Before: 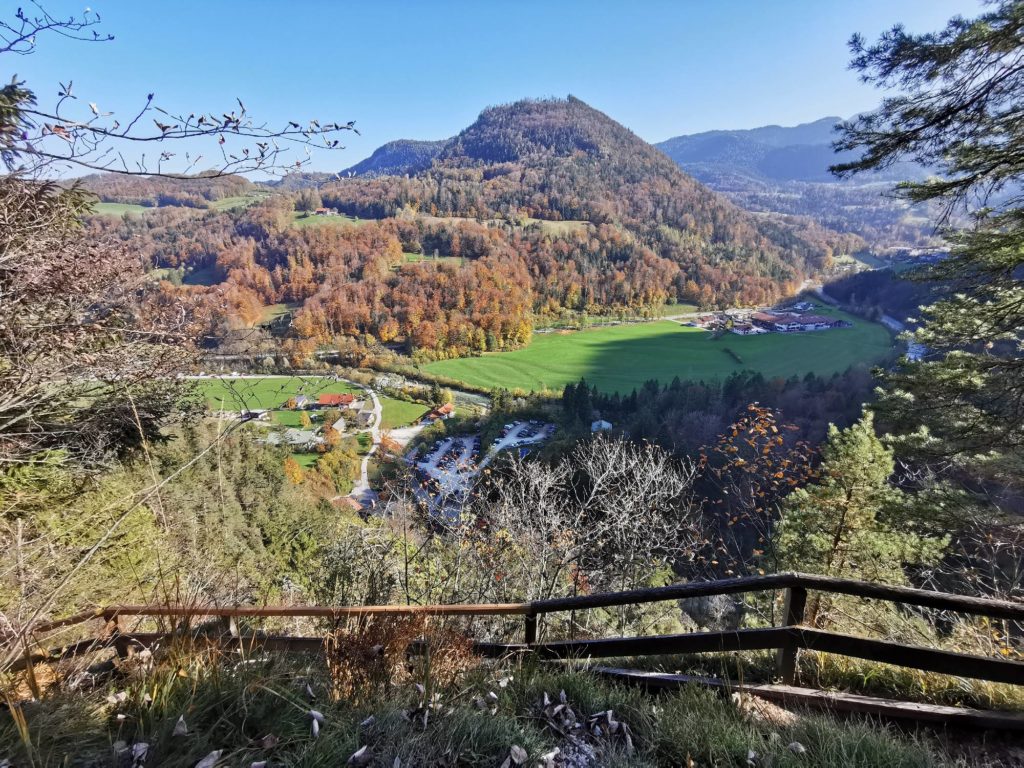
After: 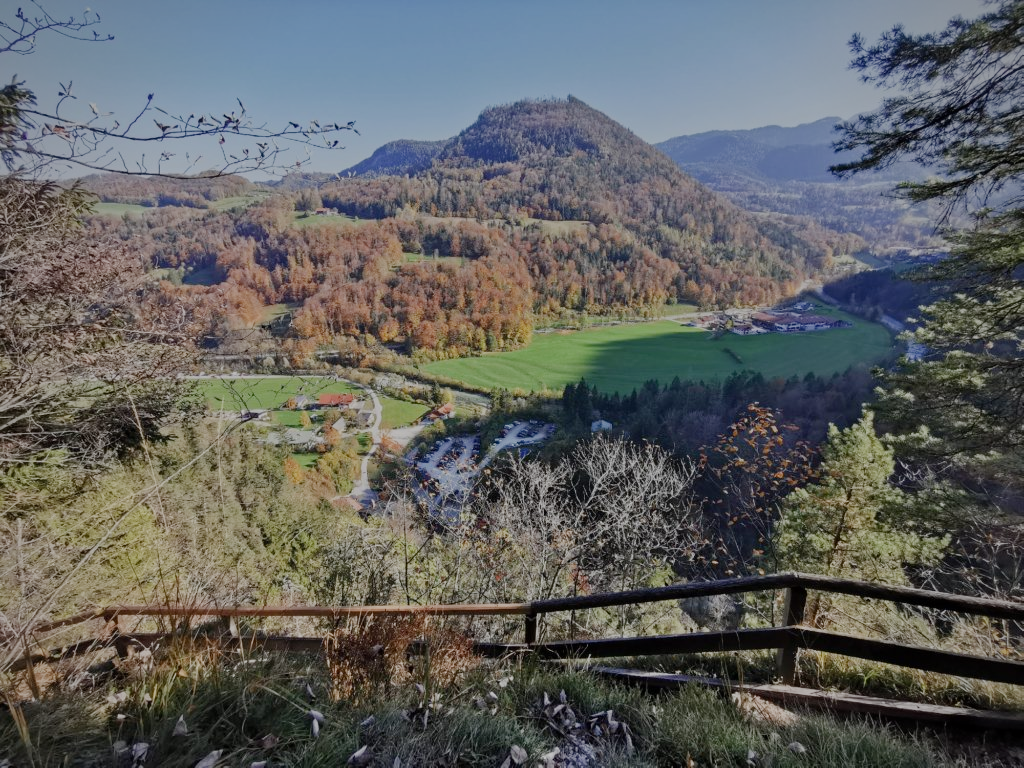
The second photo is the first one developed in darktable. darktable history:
sigmoid: contrast 1.05, skew -0.15
vignetting: fall-off radius 81.94%
graduated density: on, module defaults
